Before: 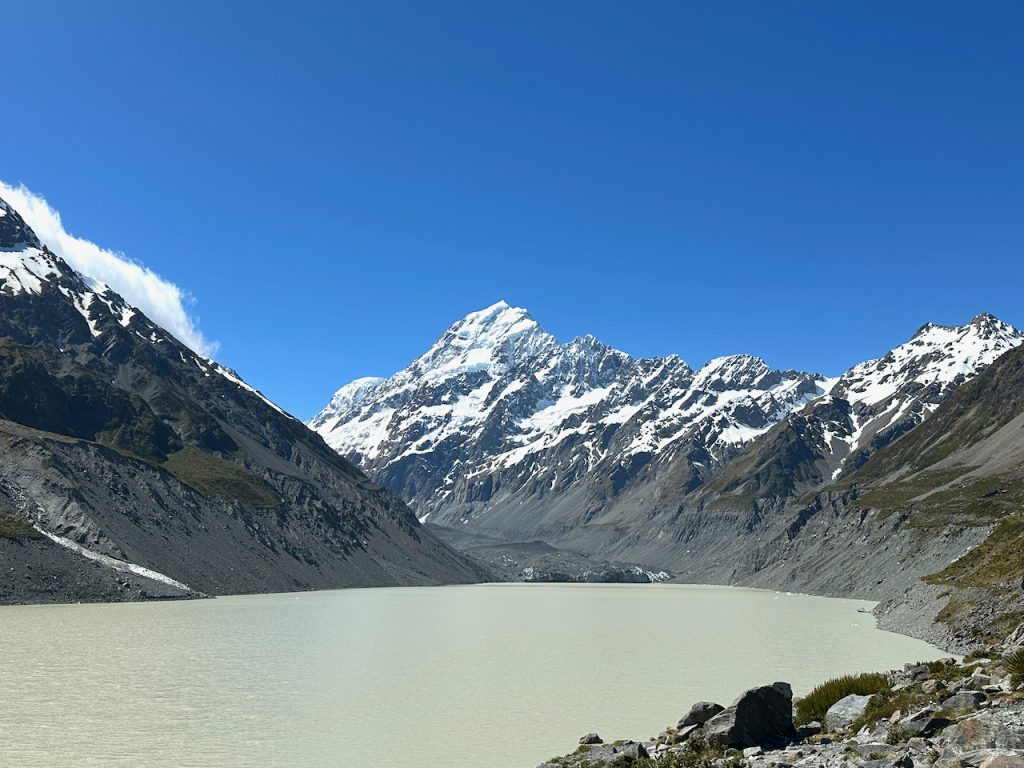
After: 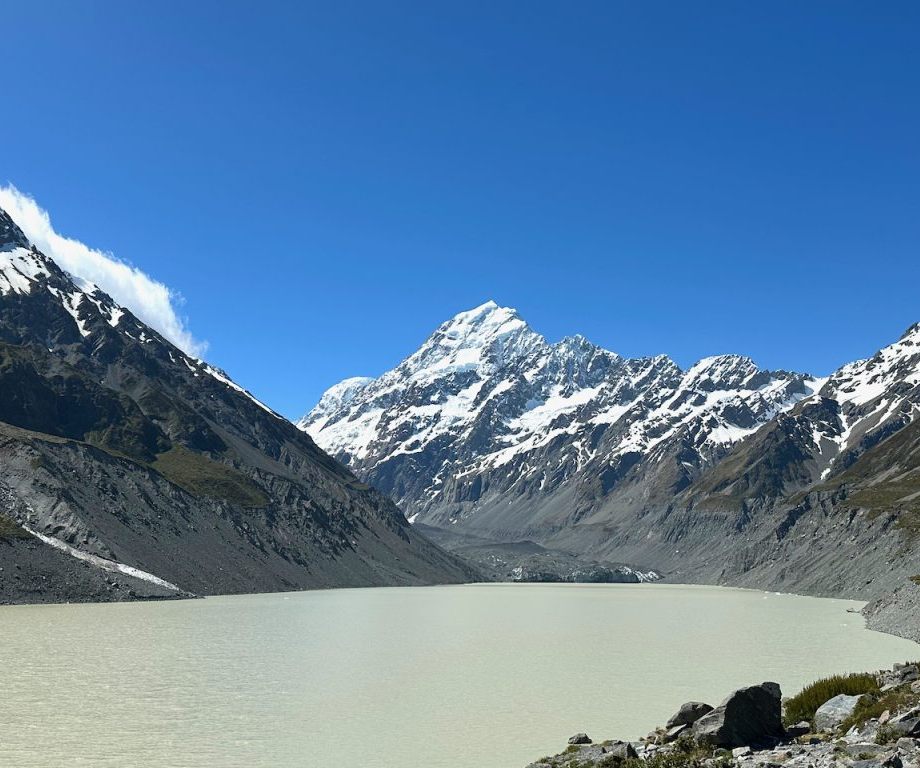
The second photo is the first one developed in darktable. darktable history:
crop and rotate: left 1.088%, right 9.025%
